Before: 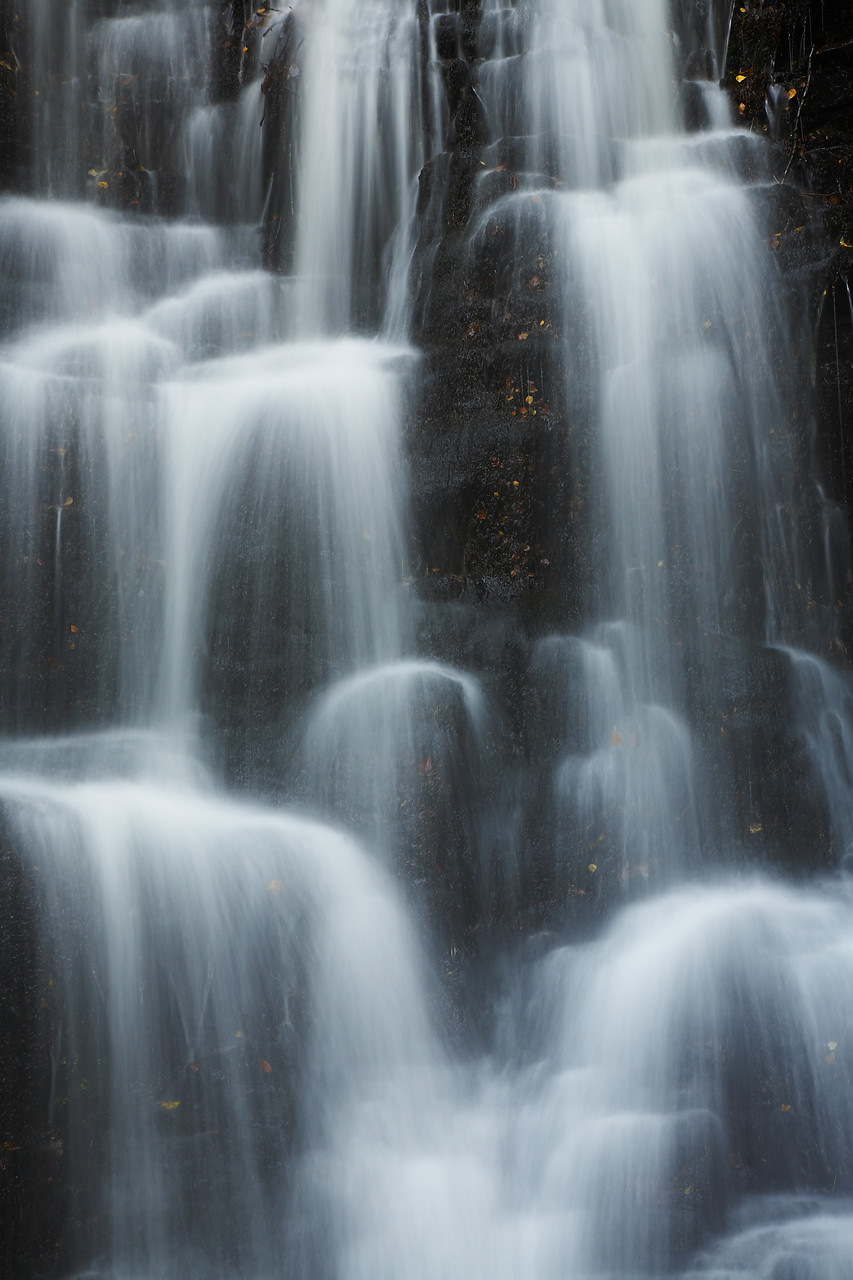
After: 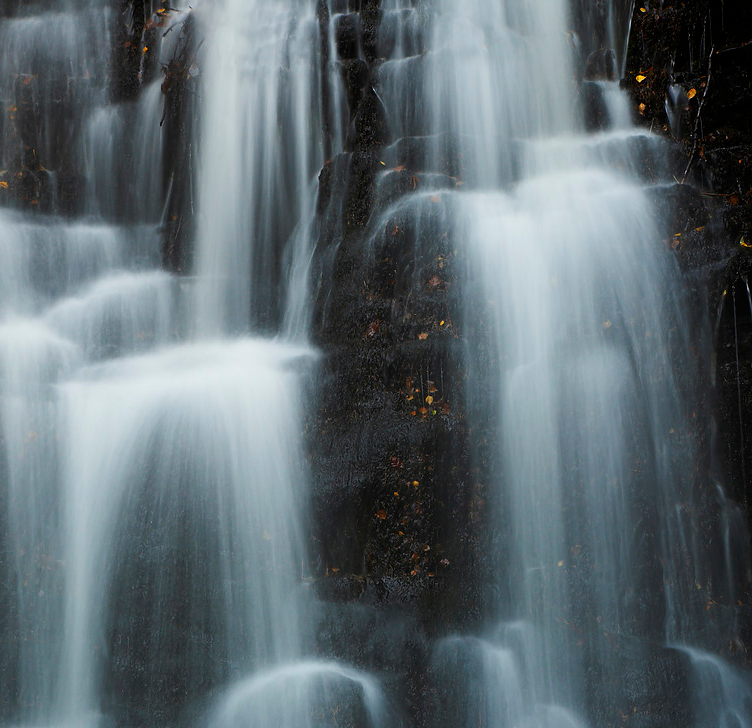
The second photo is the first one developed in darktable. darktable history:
crop and rotate: left 11.788%, bottom 43.059%
